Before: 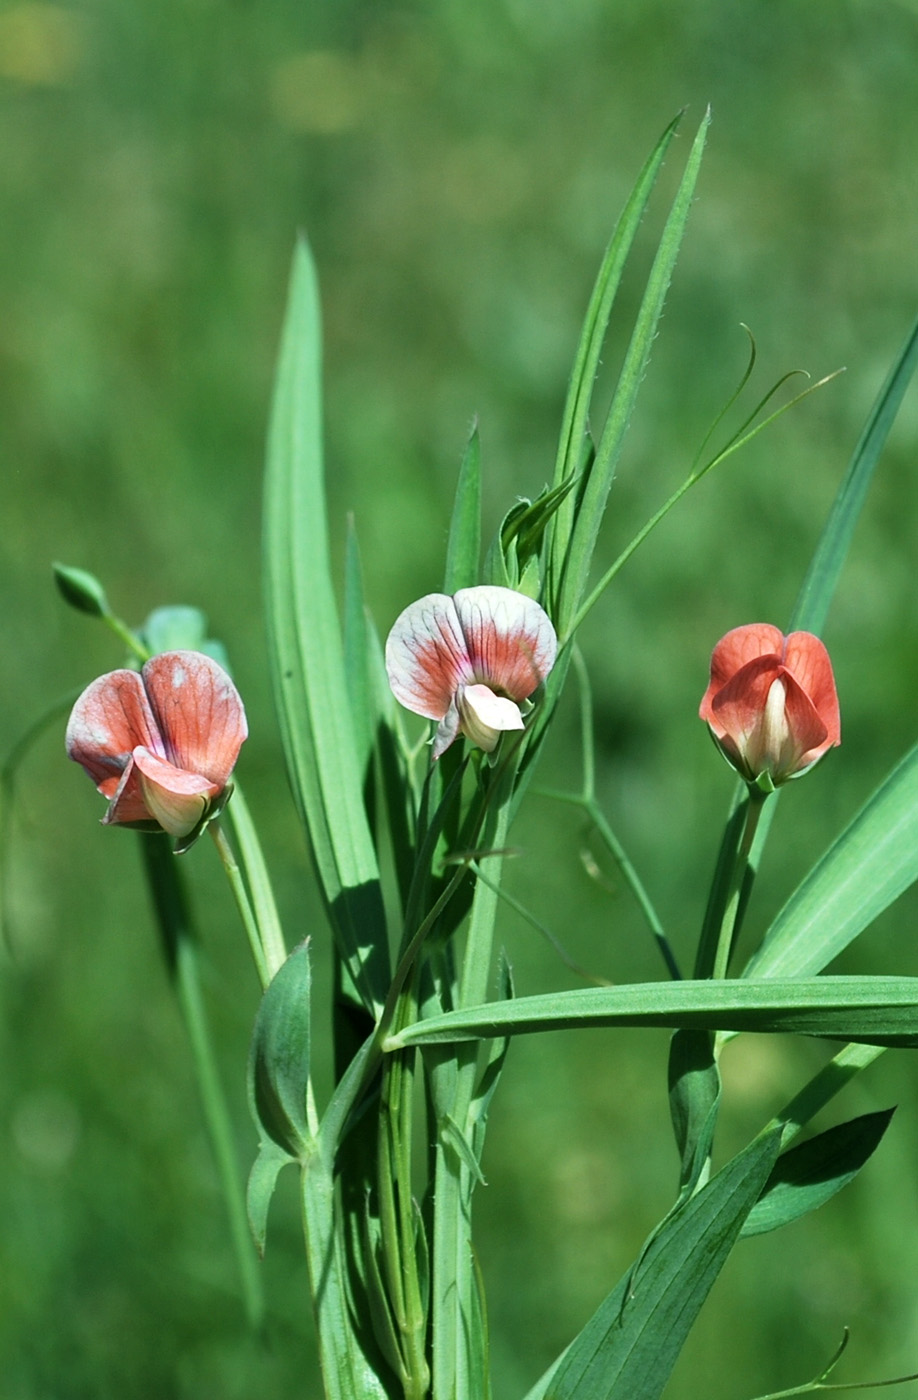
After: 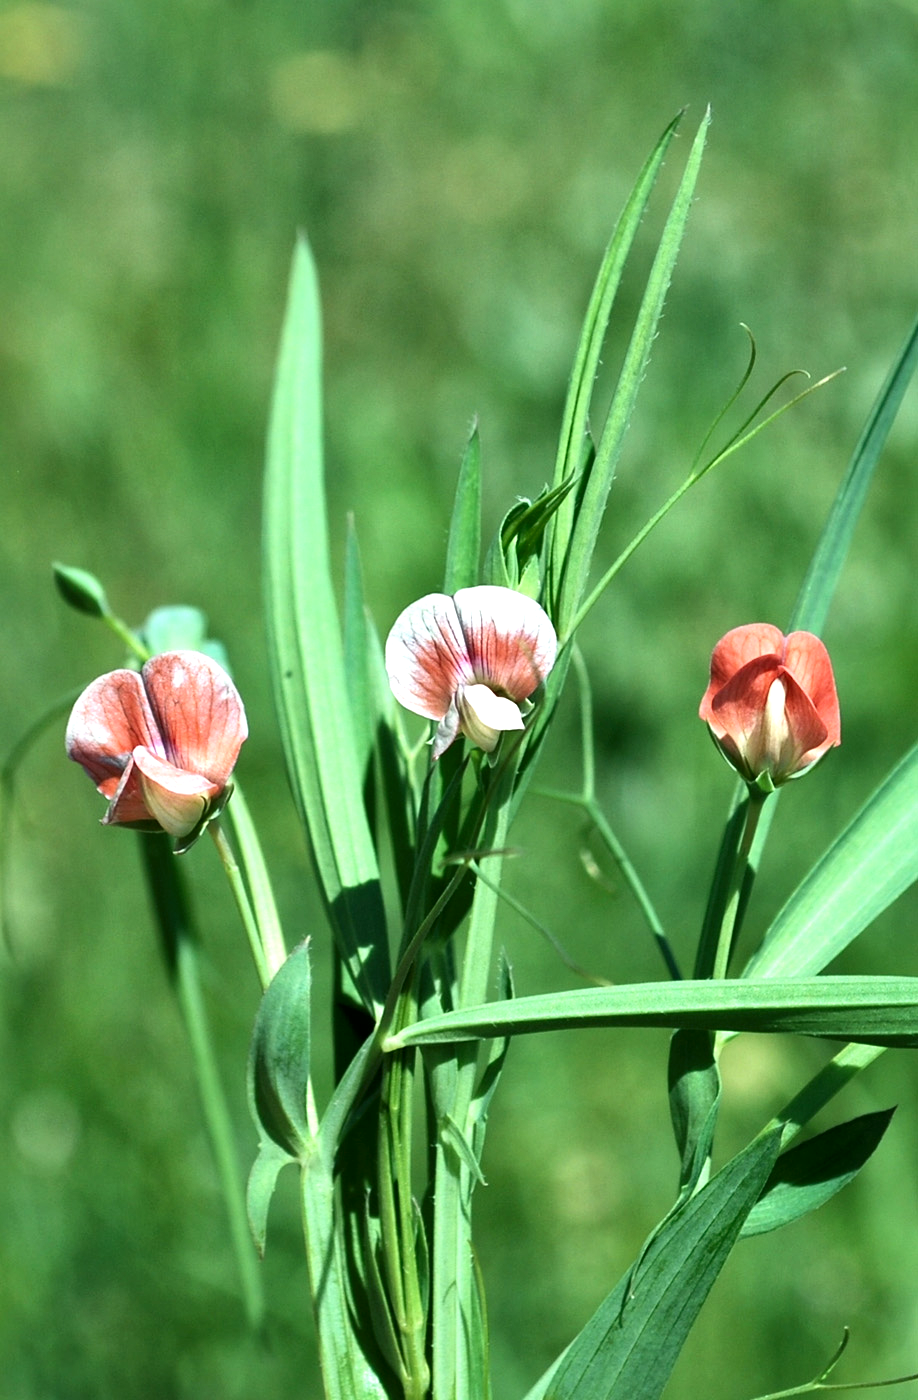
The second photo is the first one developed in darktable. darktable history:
tone equalizer: edges refinement/feathering 500, mask exposure compensation -1.57 EV, preserve details no
exposure: exposure 0.479 EV, compensate highlight preservation false
local contrast: mode bilateral grid, contrast 19, coarseness 99, detail 150%, midtone range 0.2
